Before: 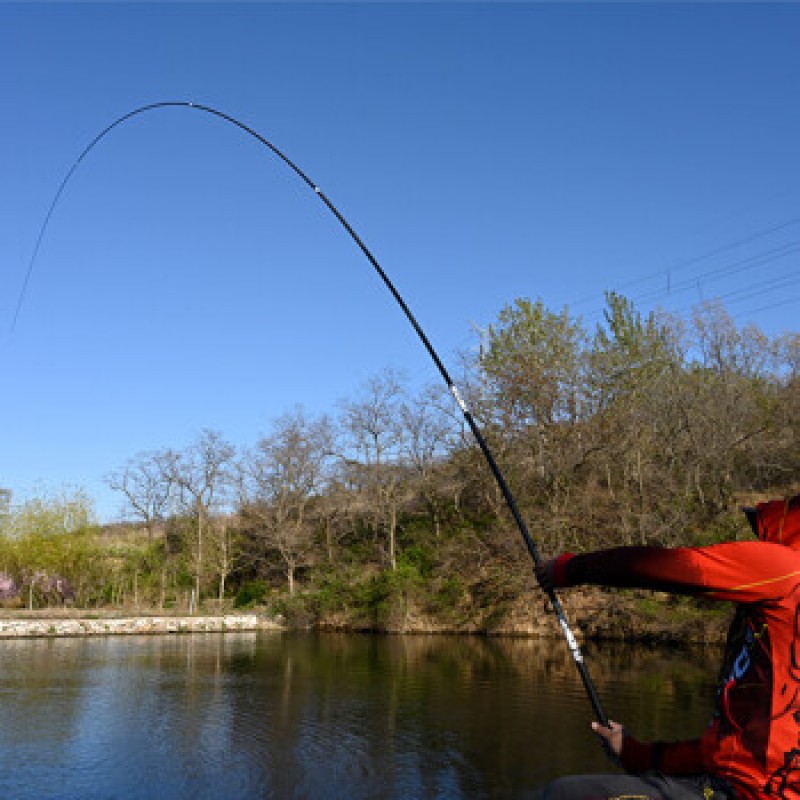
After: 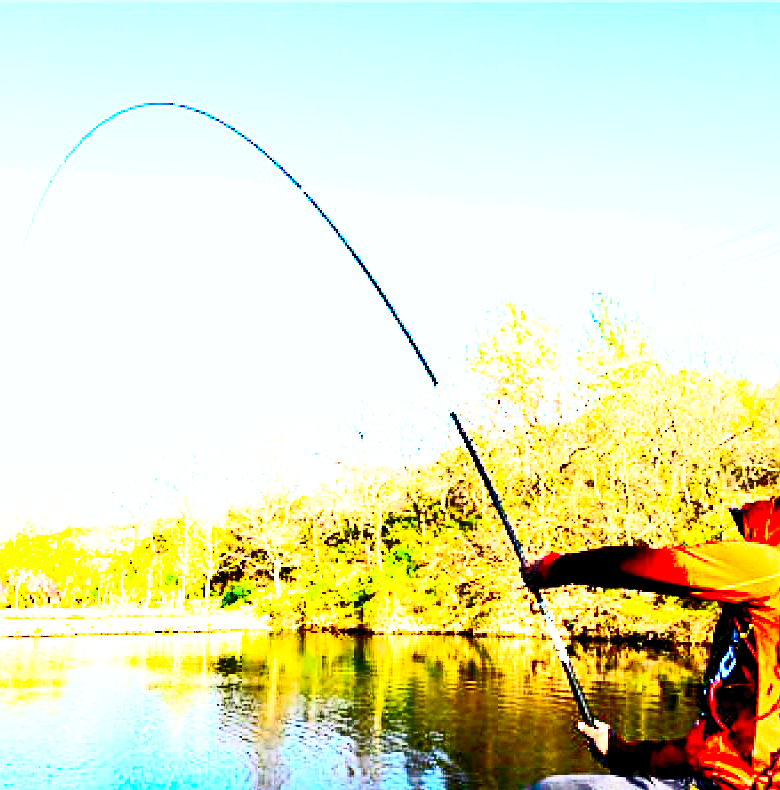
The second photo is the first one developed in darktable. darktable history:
sharpen: on, module defaults
base curve: curves: ch0 [(0, 0) (0.012, 0.01) (0.073, 0.168) (0.31, 0.711) (0.645, 0.957) (1, 1)], preserve colors none
shadows and highlights: soften with gaussian
crop and rotate: left 1.755%, right 0.726%, bottom 1.224%
contrast brightness saturation: contrast 0.839, brightness 0.6, saturation 0.597
exposure: black level correction 0.005, exposure 2.083 EV, compensate exposure bias true, compensate highlight preservation false
local contrast: mode bilateral grid, contrast 21, coarseness 50, detail 120%, midtone range 0.2
